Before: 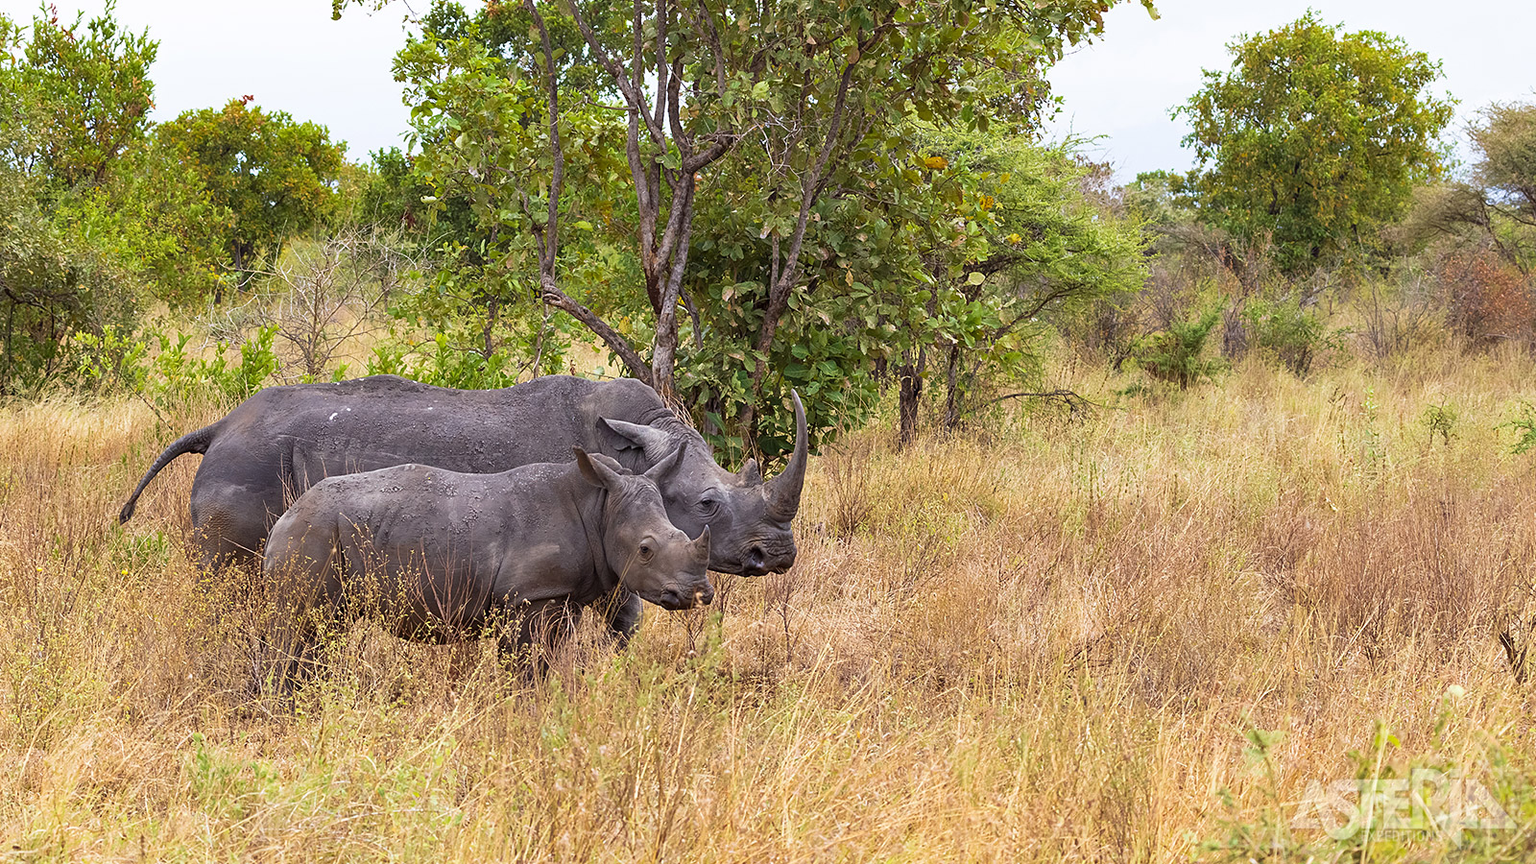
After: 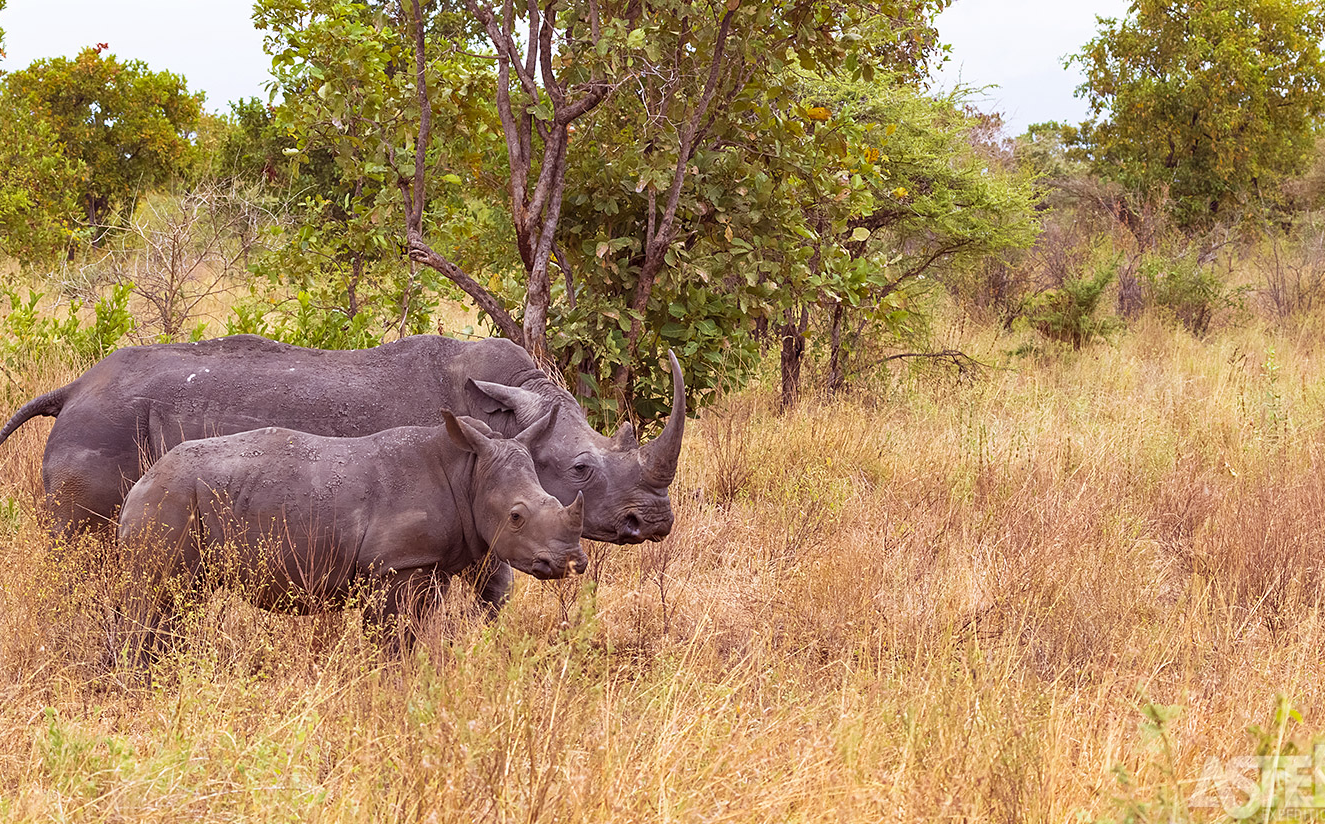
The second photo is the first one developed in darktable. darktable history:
rgb levels: mode RGB, independent channels, levels [[0, 0.474, 1], [0, 0.5, 1], [0, 0.5, 1]]
crop: left 9.807%, top 6.259%, right 7.334%, bottom 2.177%
